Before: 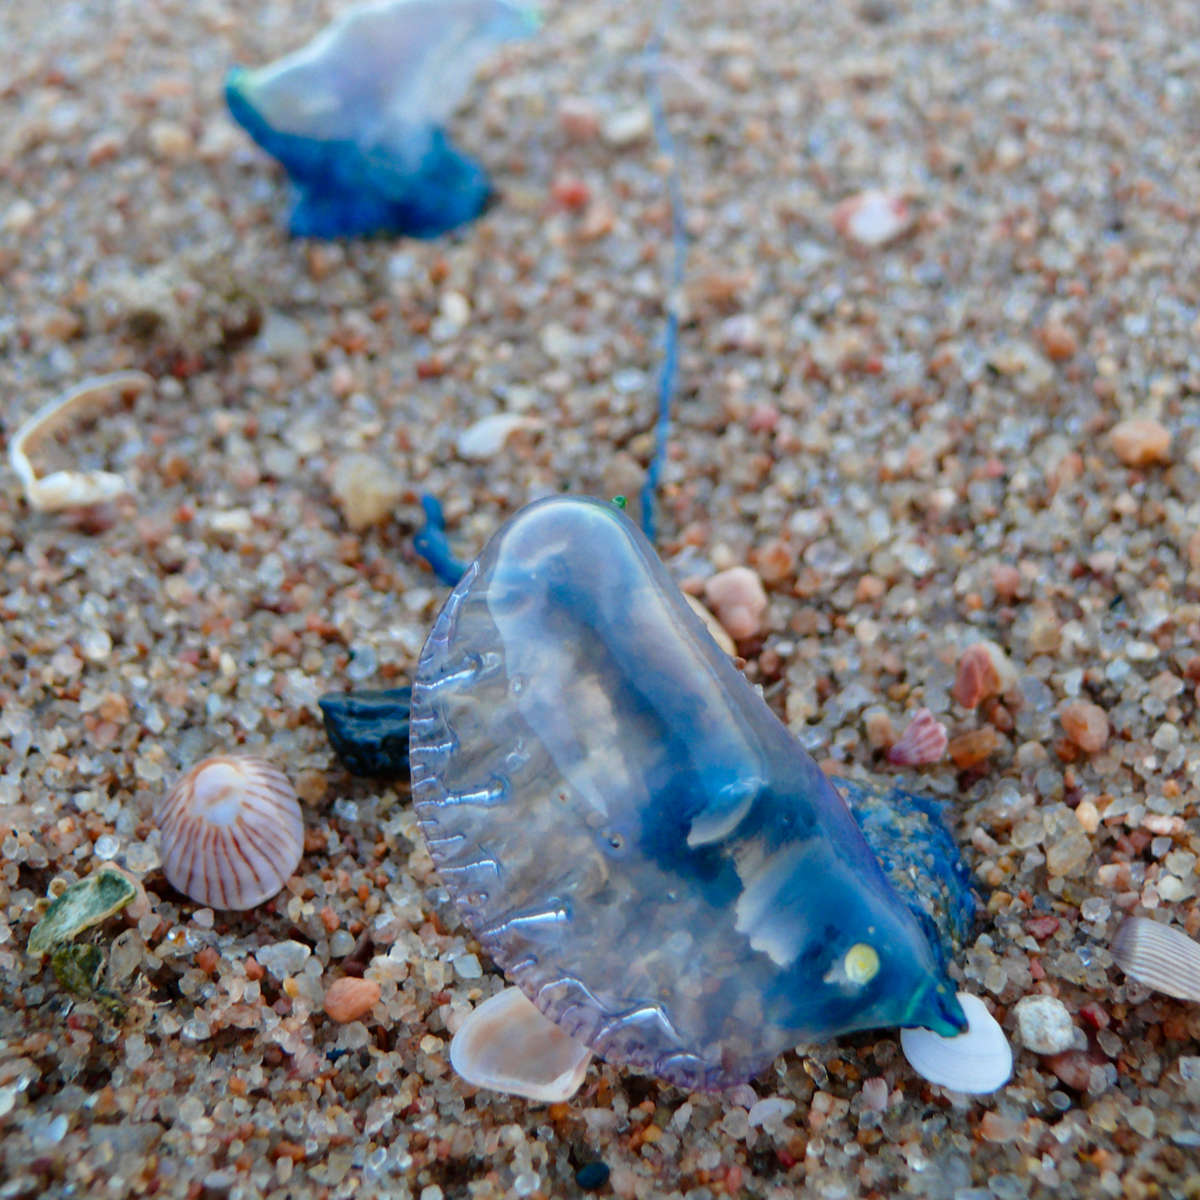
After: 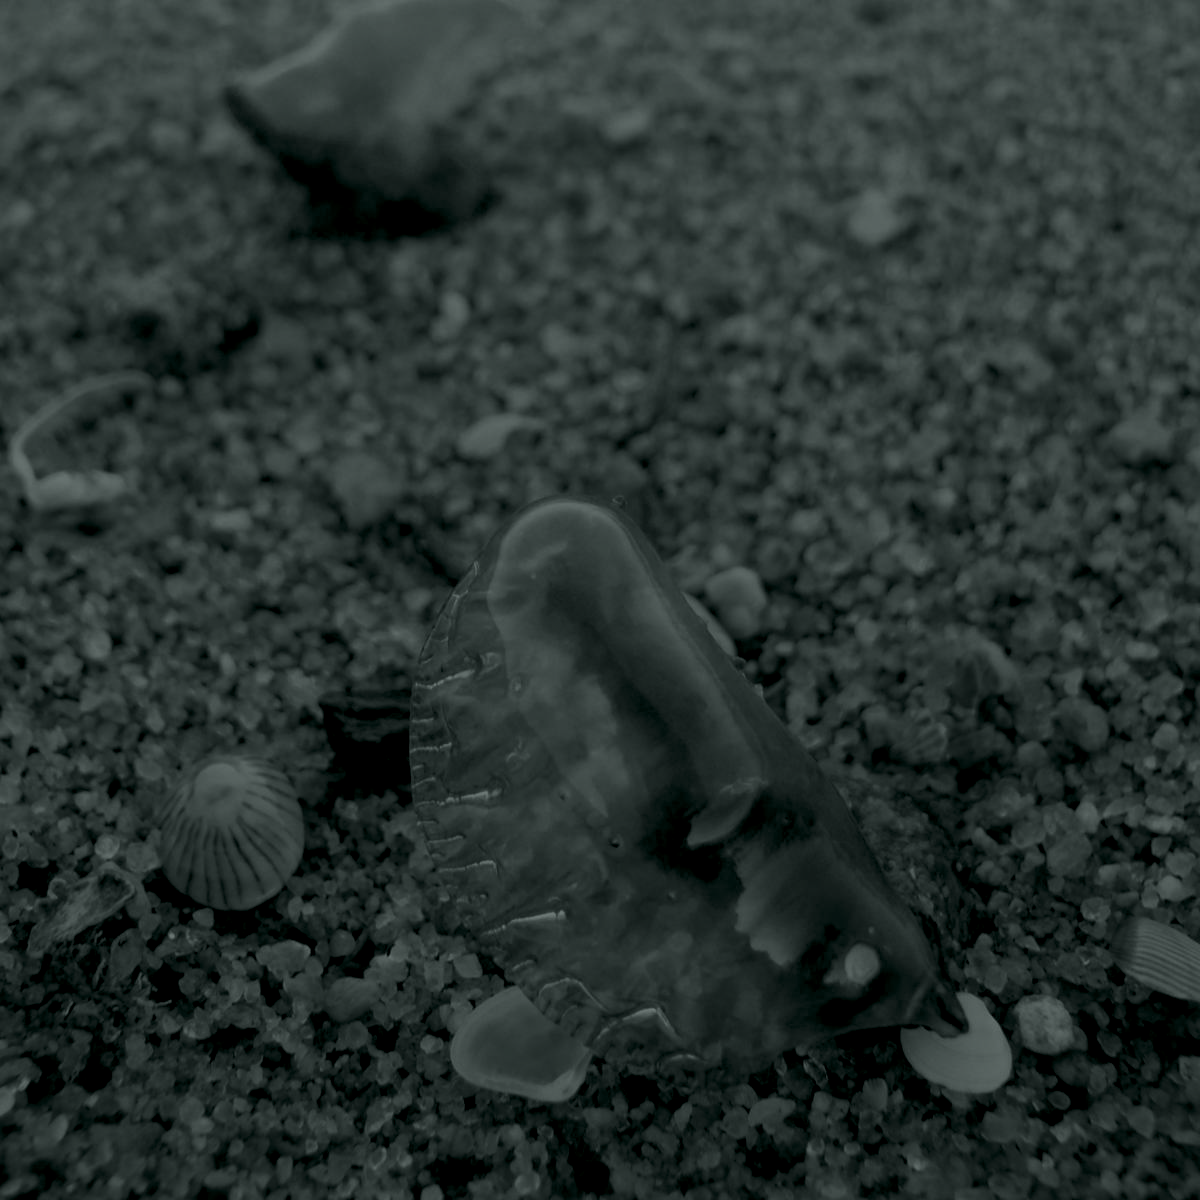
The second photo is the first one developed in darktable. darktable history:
colorize: hue 90°, saturation 19%, lightness 1.59%, version 1
color balance rgb: linear chroma grading › shadows -2.2%, linear chroma grading › highlights -15%, linear chroma grading › global chroma -10%, linear chroma grading › mid-tones -10%, perceptual saturation grading › global saturation 45%, perceptual saturation grading › highlights -50%, perceptual saturation grading › shadows 30%, perceptual brilliance grading › global brilliance 18%, global vibrance 45%
tone equalizer: on, module defaults
color zones: curves: ch1 [(0.24, 0.634) (0.75, 0.5)]; ch2 [(0.253, 0.437) (0.745, 0.491)], mix 102.12%
